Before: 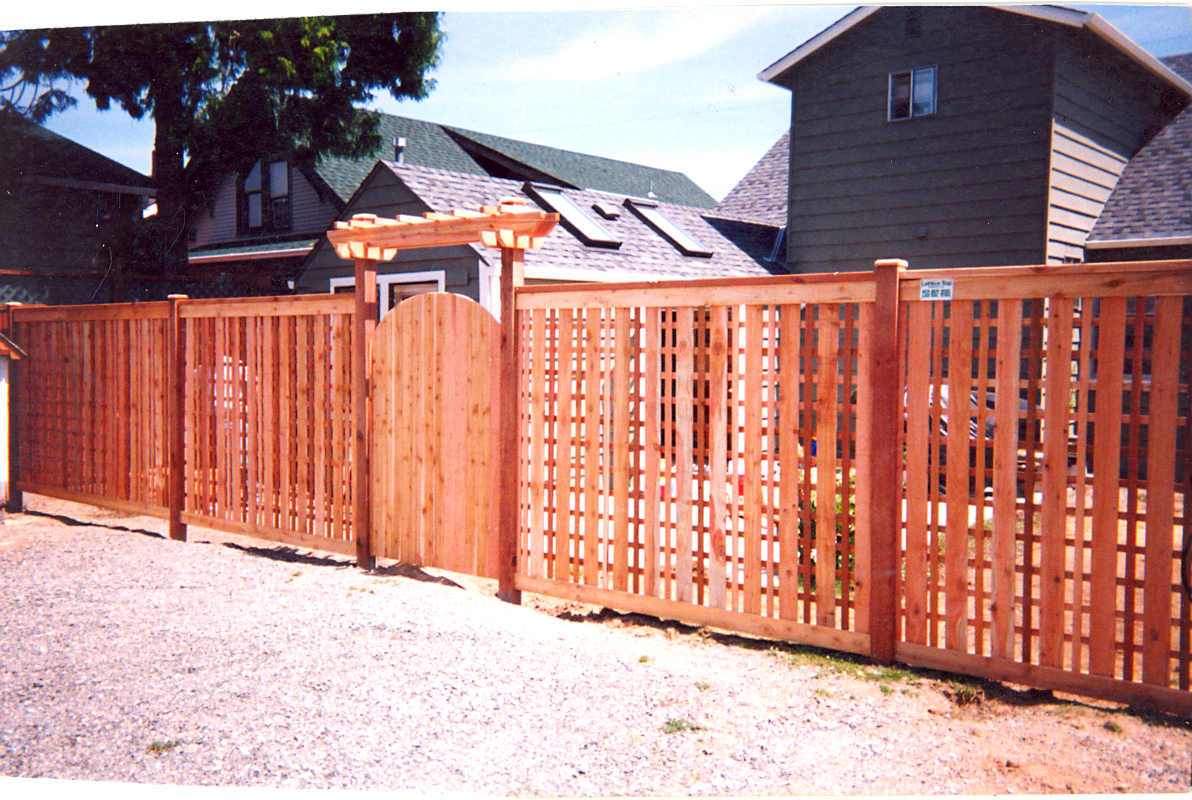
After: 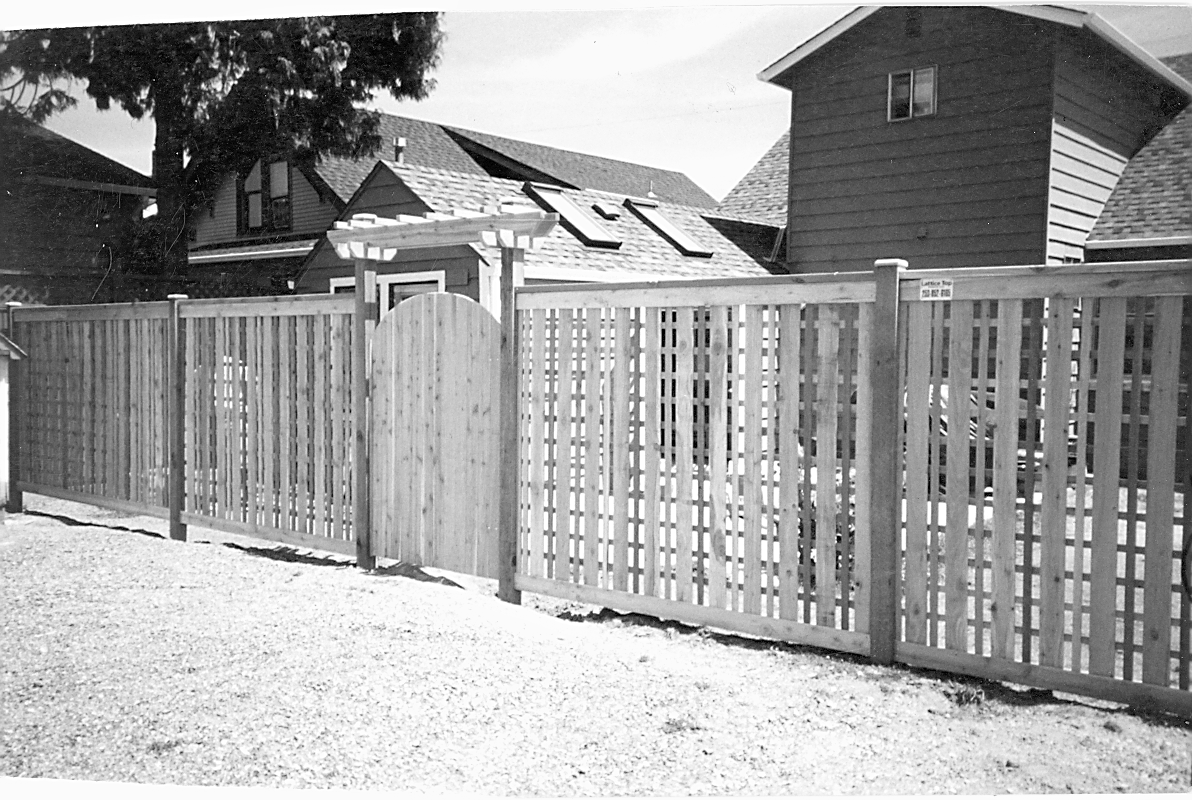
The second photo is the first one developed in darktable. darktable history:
color correction: highlights a* 9.03, highlights b* 8.71, shadows a* 40, shadows b* 40, saturation 0.8
sharpen: on, module defaults
monochrome: a 32, b 64, size 2.3
